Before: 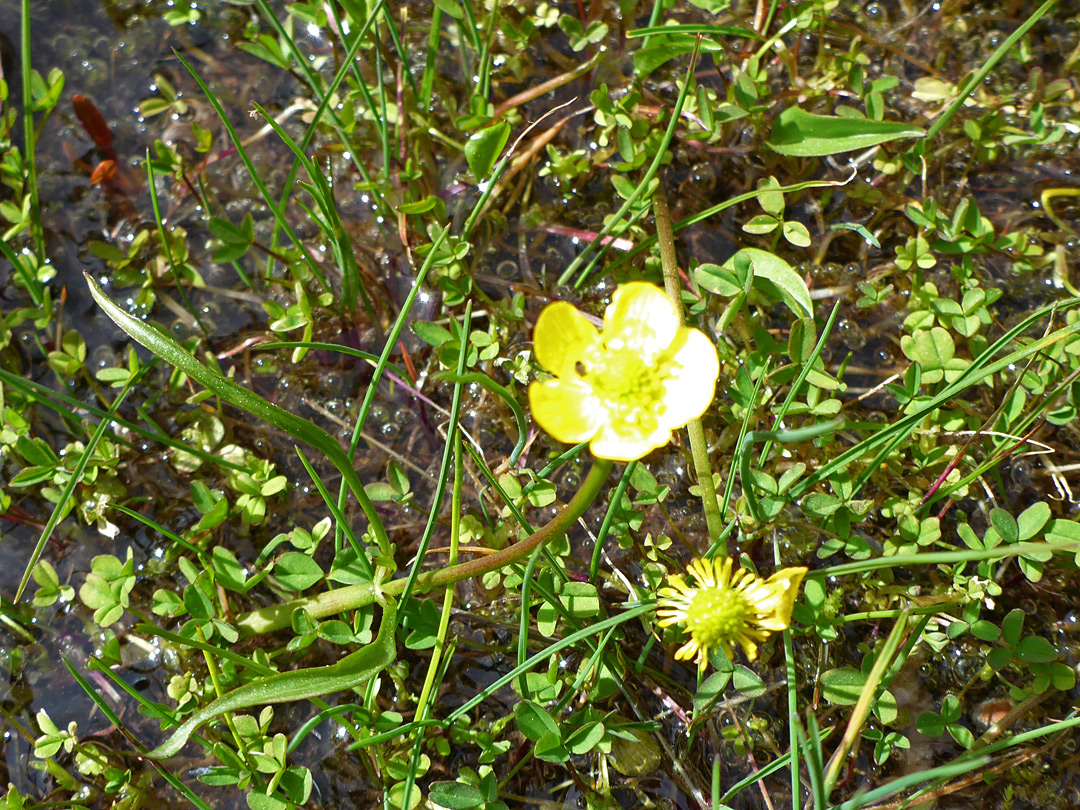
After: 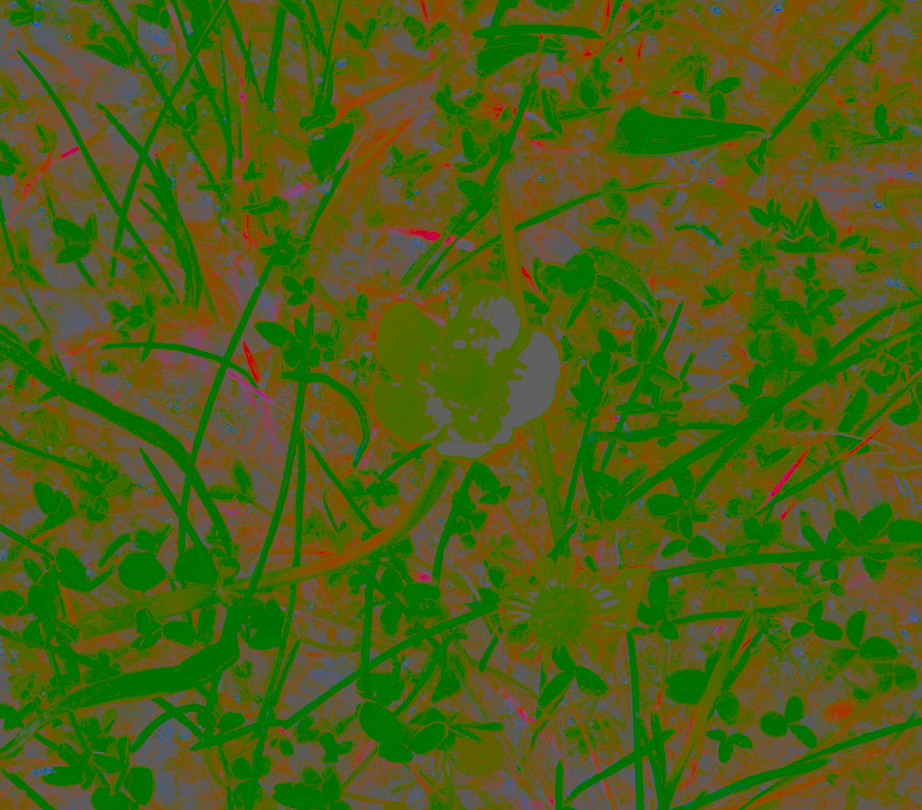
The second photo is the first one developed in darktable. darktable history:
sharpen: on, module defaults
exposure: black level correction 0, exposure 0.393 EV, compensate highlight preservation false
crop and rotate: left 14.547%
contrast brightness saturation: contrast -0.979, brightness -0.173, saturation 0.742
tone equalizer: on, module defaults
